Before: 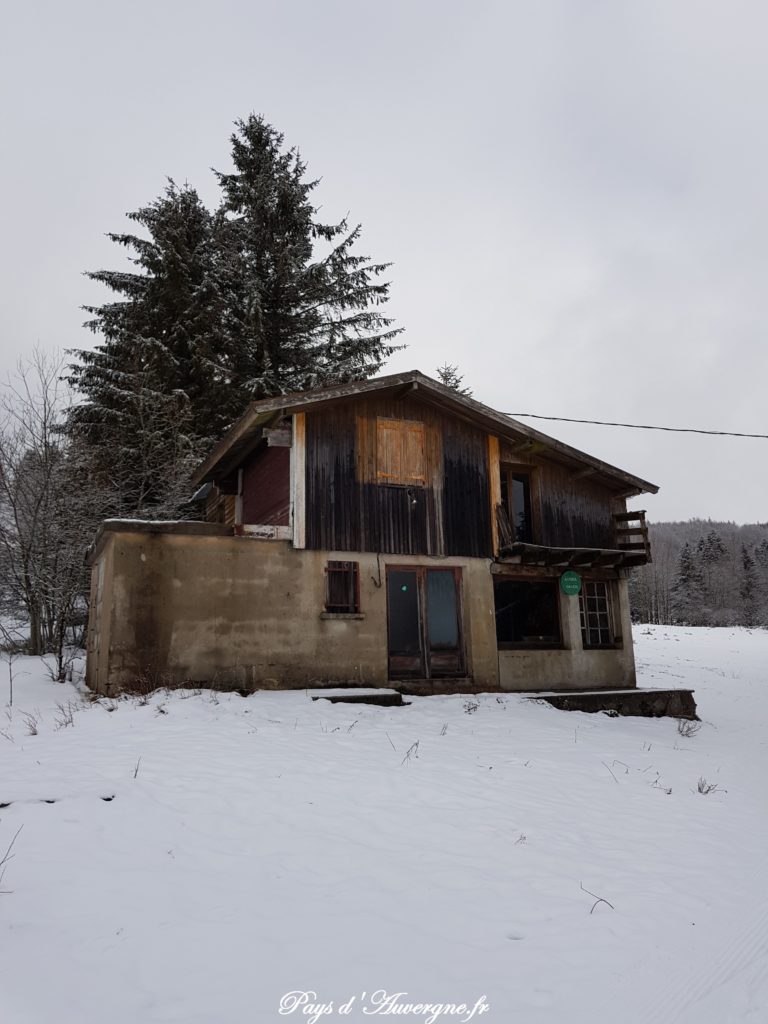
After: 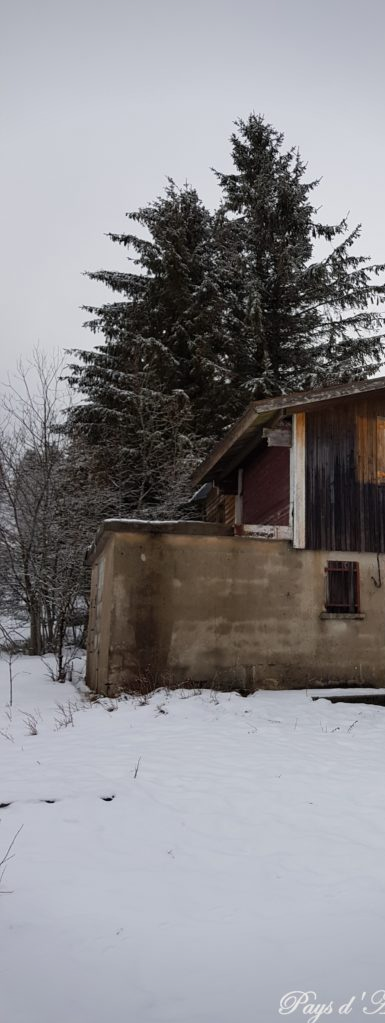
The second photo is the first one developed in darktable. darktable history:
crop and rotate: left 0.048%, top 0%, right 49.762%
vignetting: saturation 0.375
